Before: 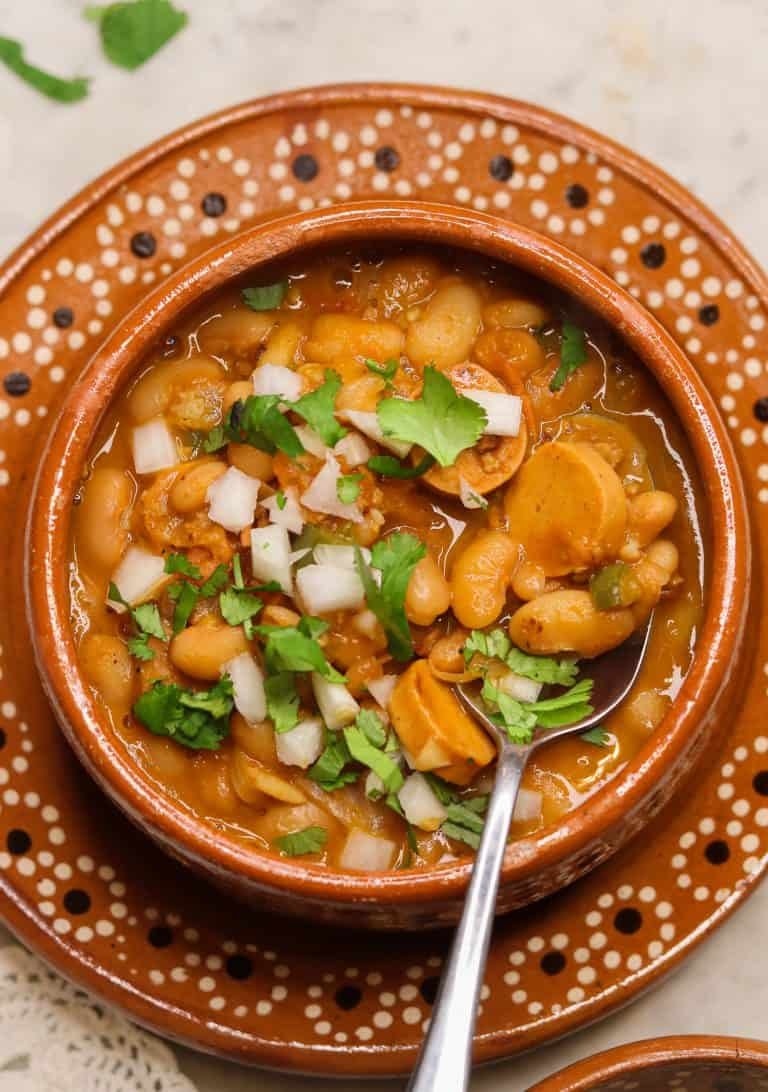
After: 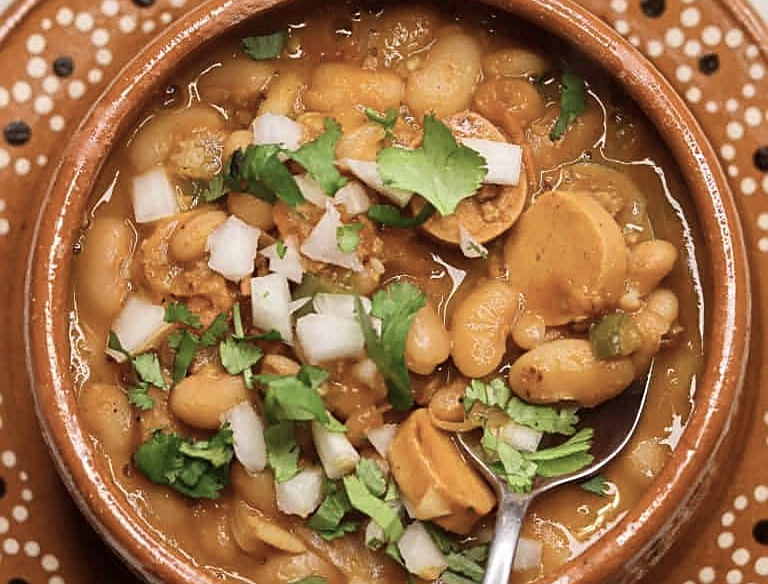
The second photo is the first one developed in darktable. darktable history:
crop and rotate: top 23.043%, bottom 23.437%
contrast brightness saturation: contrast 0.1, saturation -0.3
sharpen: on, module defaults
